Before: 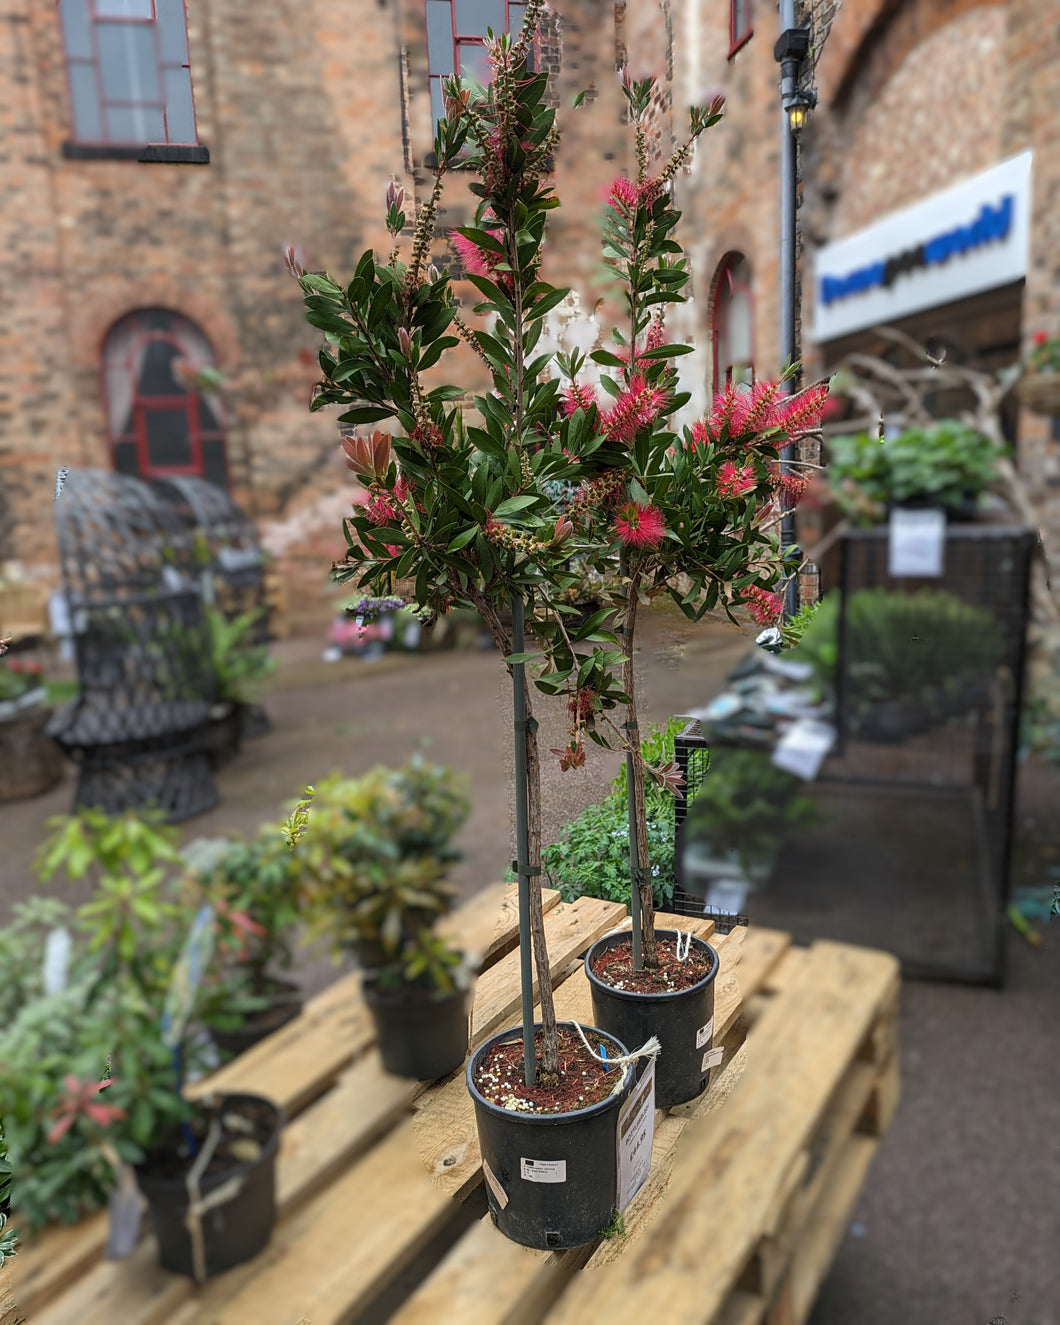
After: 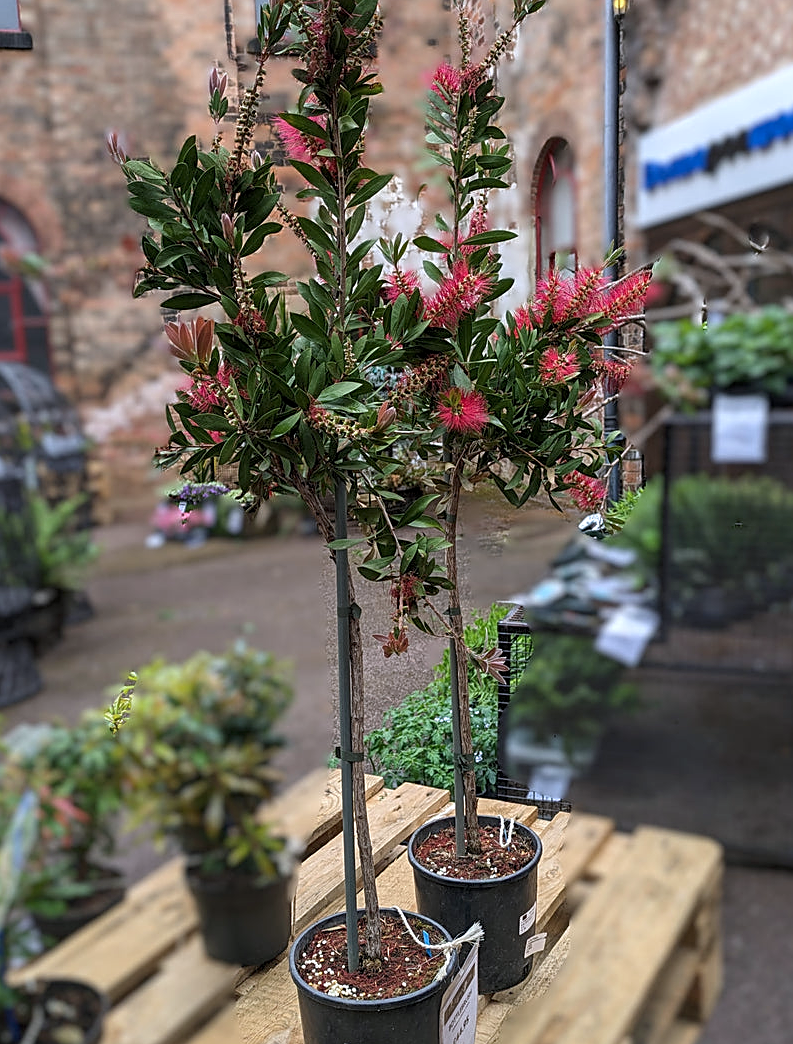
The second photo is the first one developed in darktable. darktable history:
crop: left 16.768%, top 8.653%, right 8.362%, bottom 12.485%
color calibration: illuminant as shot in camera, x 0.358, y 0.373, temperature 4628.91 K
sharpen: on, module defaults
local contrast: highlights 100%, shadows 100%, detail 120%, midtone range 0.2
